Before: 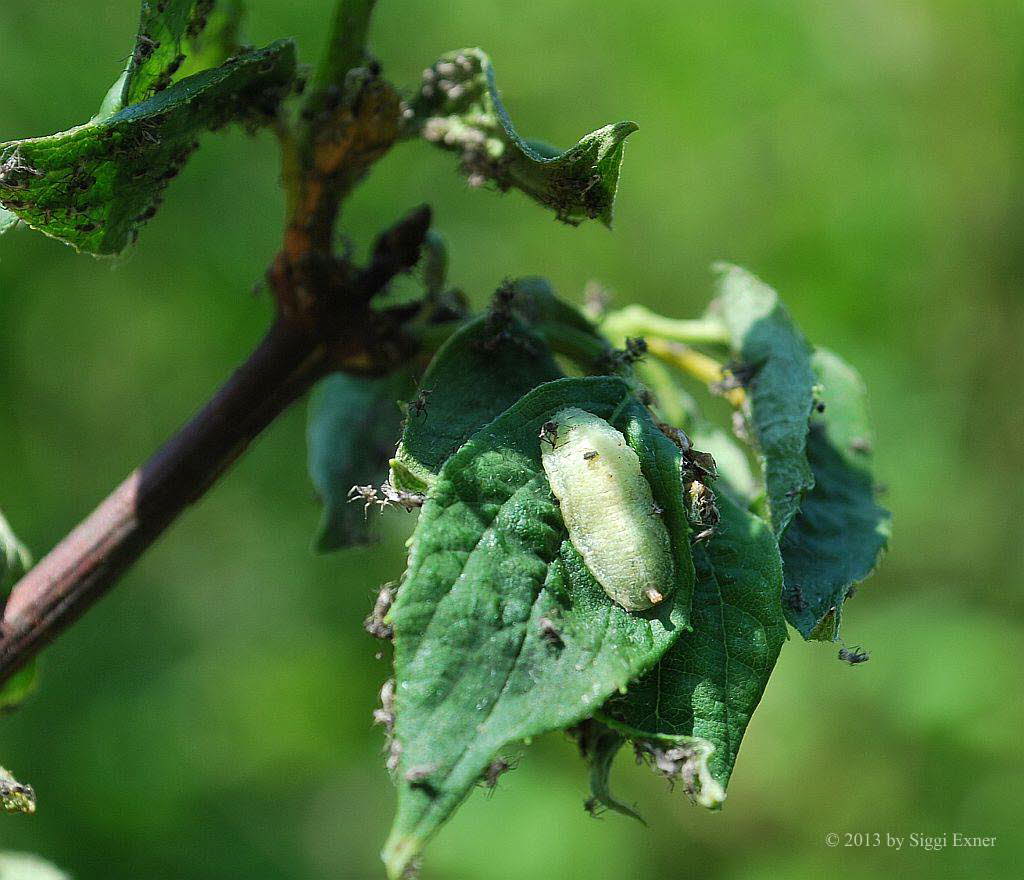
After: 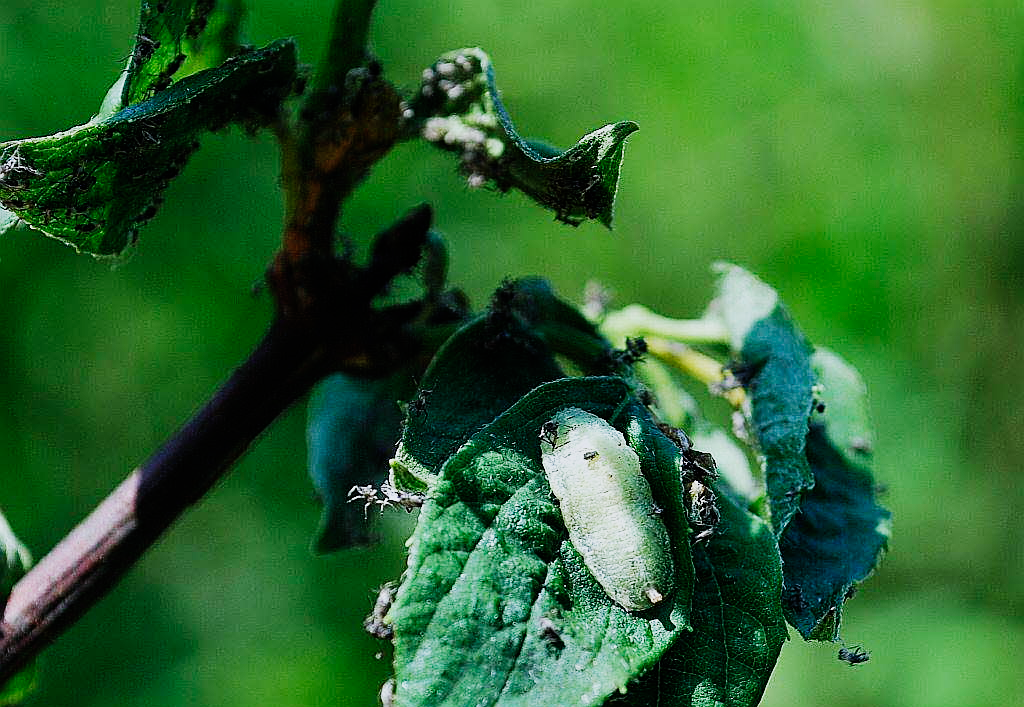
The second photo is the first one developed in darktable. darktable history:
sharpen: on, module defaults
sigmoid: contrast 1.81, skew -0.21, preserve hue 0%, red attenuation 0.1, red rotation 0.035, green attenuation 0.1, green rotation -0.017, blue attenuation 0.15, blue rotation -0.052, base primaries Rec2020
color calibration: illuminant as shot in camera, x 0.37, y 0.382, temperature 4313.32 K
crop: bottom 19.644%
